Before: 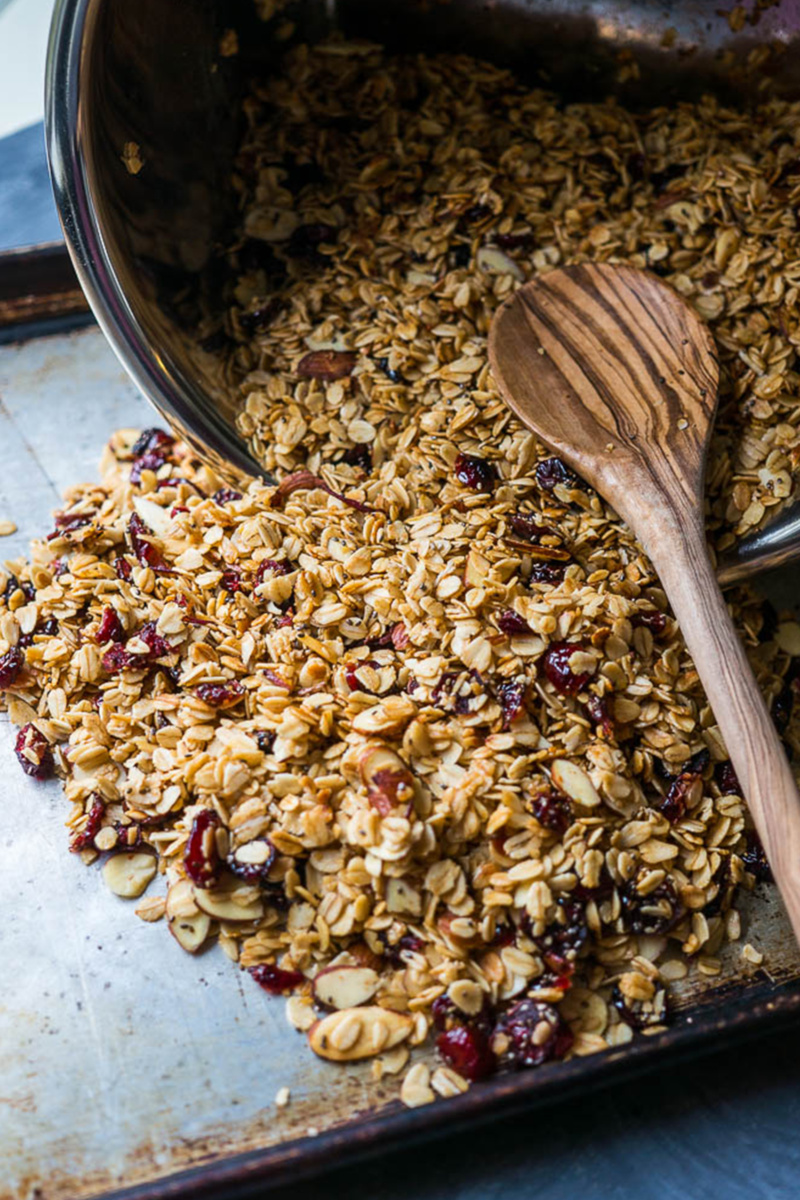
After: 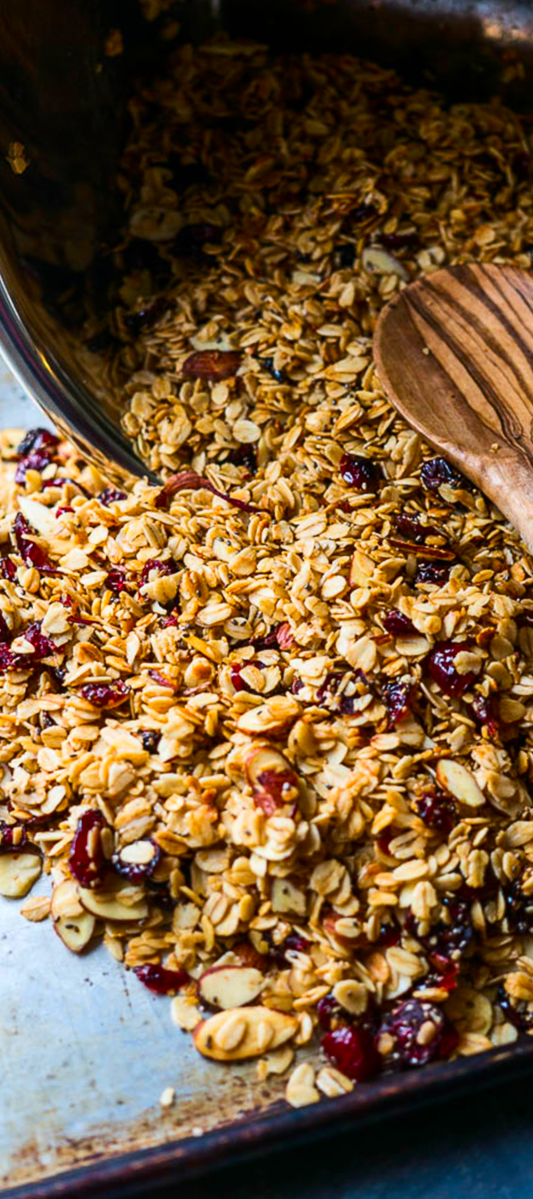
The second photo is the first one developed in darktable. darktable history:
contrast brightness saturation: contrast 0.16, saturation 0.32
crop and rotate: left 14.436%, right 18.898%
